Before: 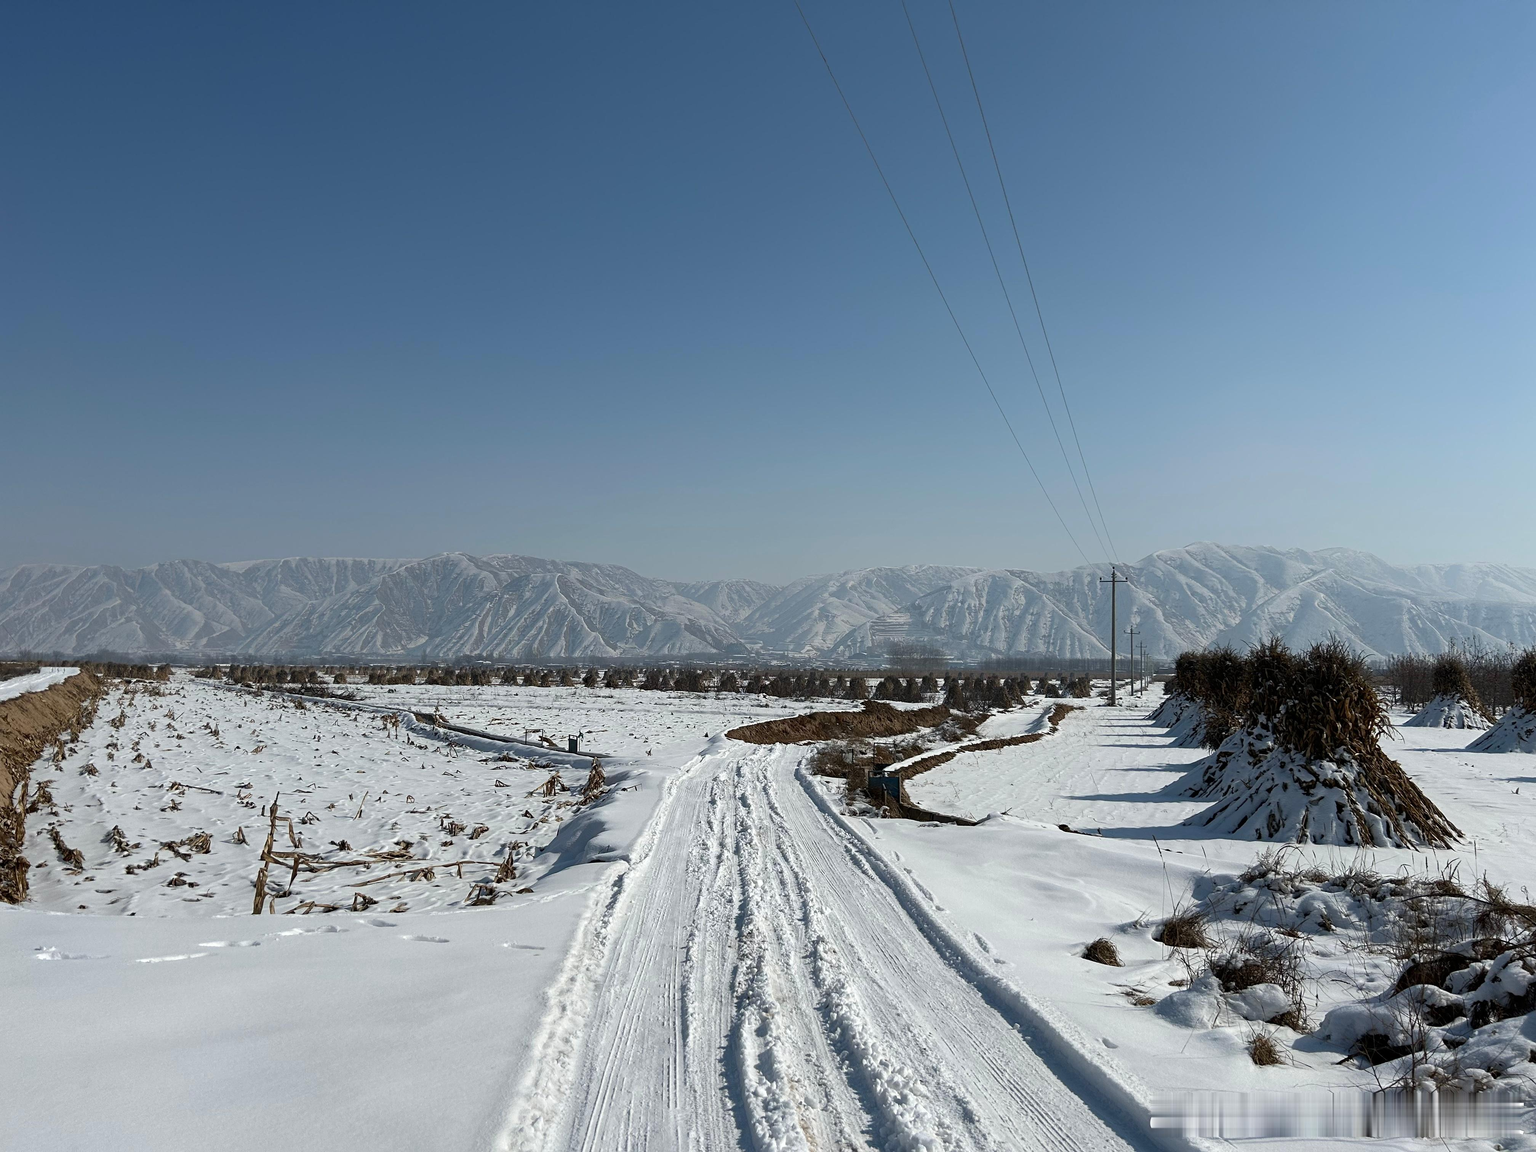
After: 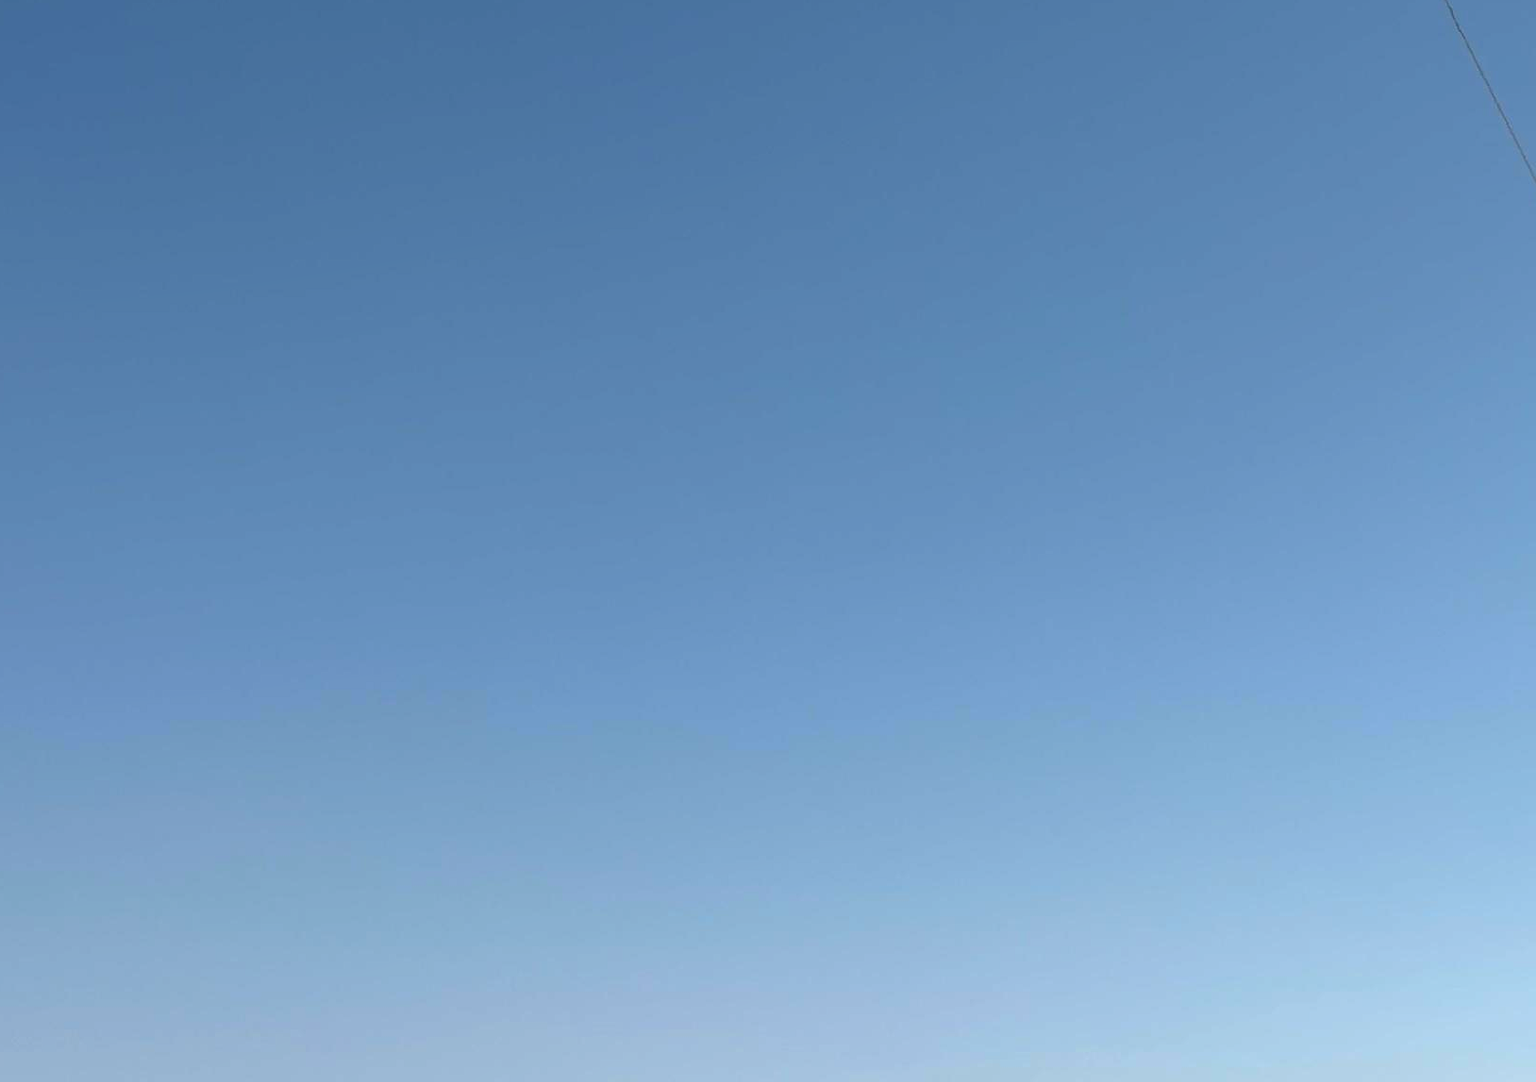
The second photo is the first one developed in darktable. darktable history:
tone equalizer: -8 EV -1.08 EV, -7 EV -1.03 EV, -6 EV -0.846 EV, -5 EV -0.607 EV, -3 EV 0.578 EV, -2 EV 0.839 EV, -1 EV 1.01 EV, +0 EV 1.06 EV
crop: left 15.796%, top 5.46%, right 43.821%, bottom 56.581%
